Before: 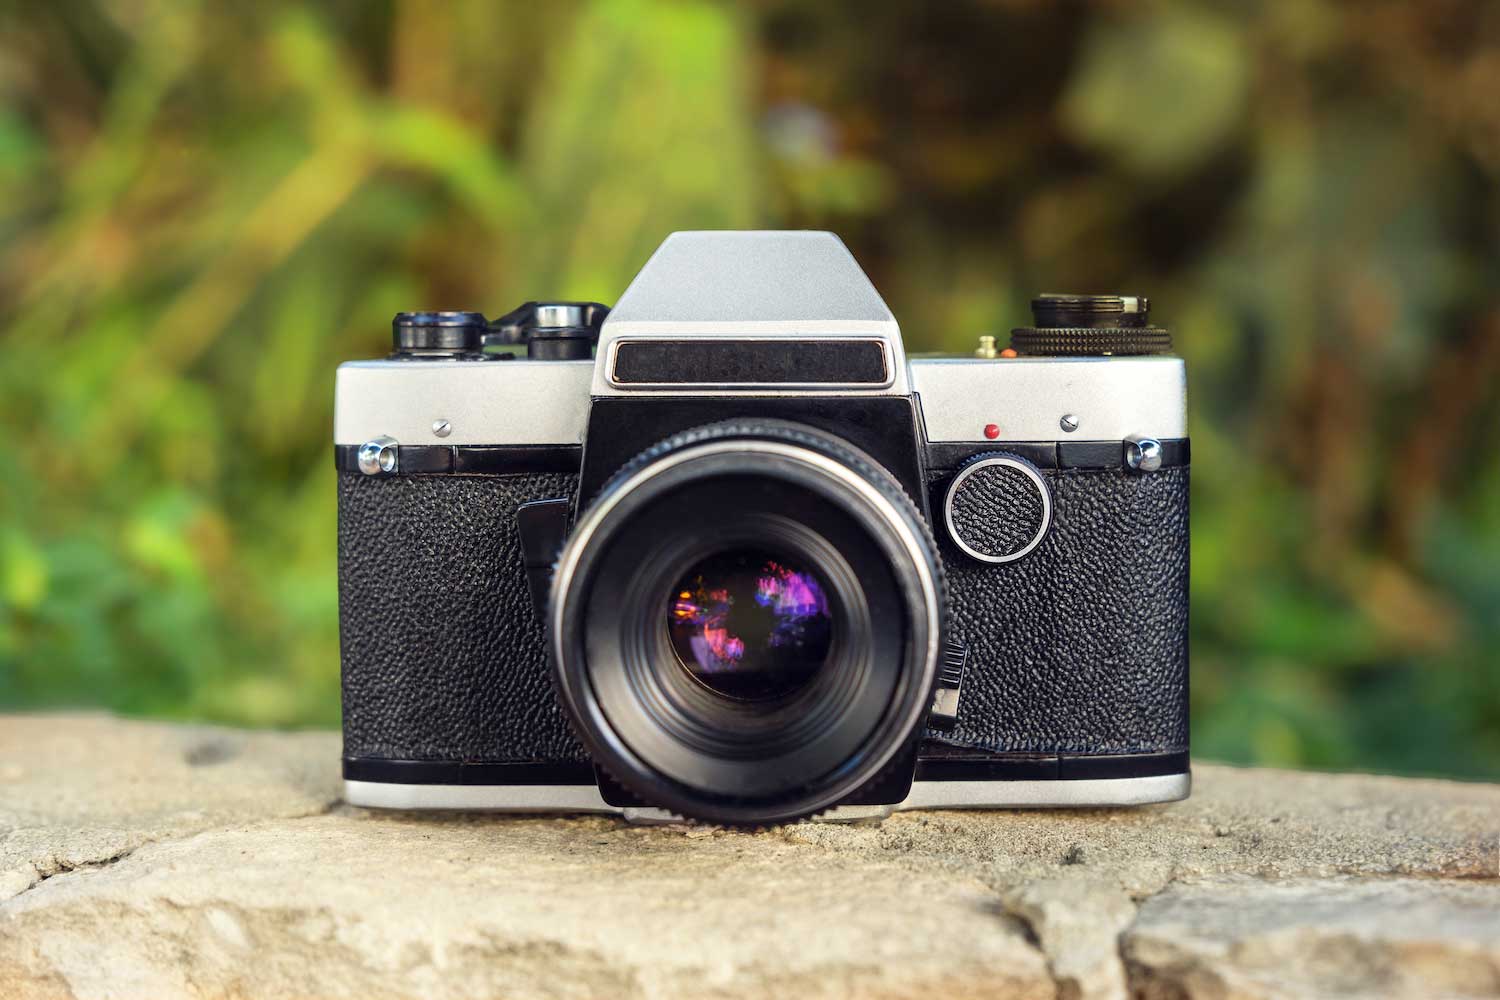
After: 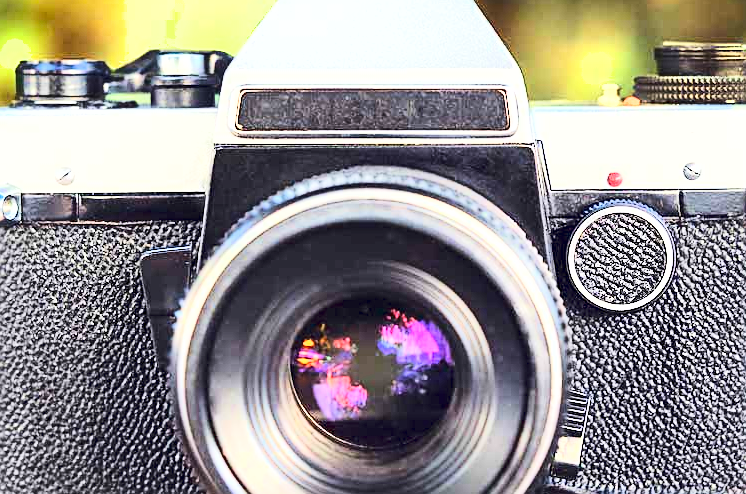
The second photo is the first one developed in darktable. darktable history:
base curve: preserve colors none
tone curve: curves: ch0 [(0, 0.026) (0.146, 0.158) (0.272, 0.34) (0.434, 0.625) (0.676, 0.871) (0.994, 0.955)]
sharpen: on, module defaults
exposure: exposure 1.52 EV, compensate highlight preservation false
crop: left 25.188%, top 25.229%, right 25.028%, bottom 25.273%
shadows and highlights: low approximation 0.01, soften with gaussian
contrast brightness saturation: contrast 0.007, saturation -0.055
